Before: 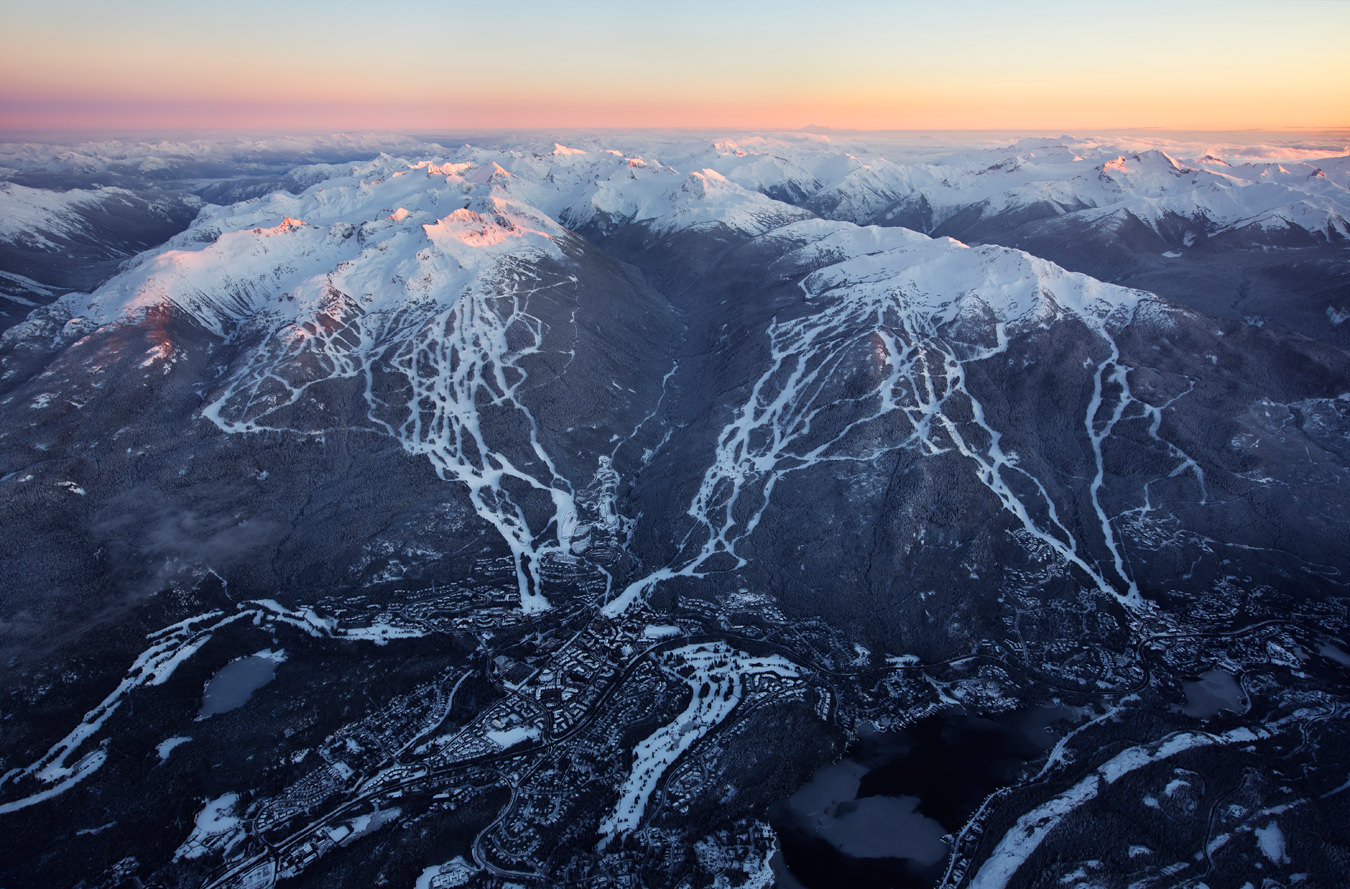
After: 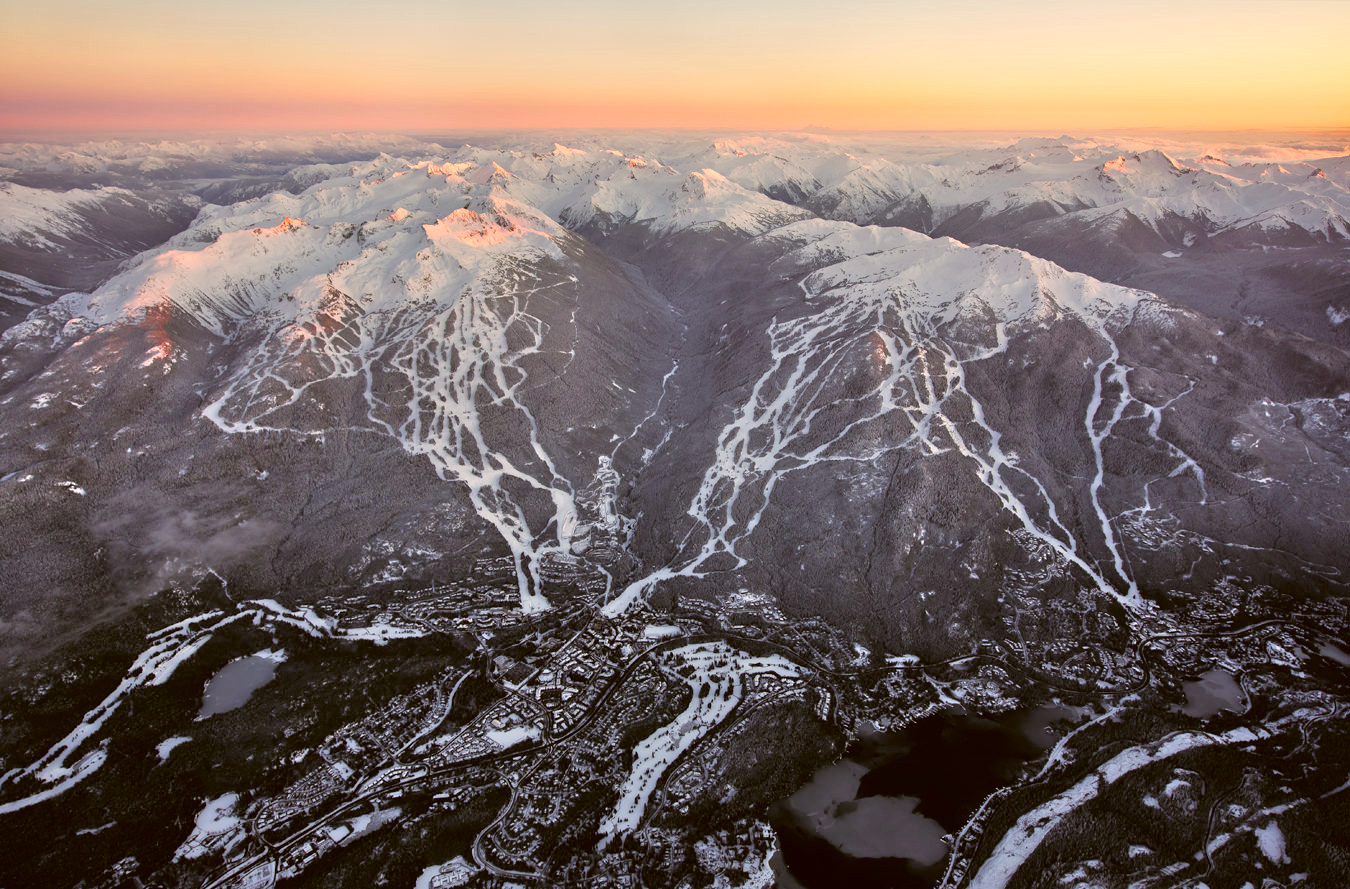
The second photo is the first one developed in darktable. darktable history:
tone equalizer: -7 EV 0.15 EV, -6 EV 0.6 EV, -5 EV 1.15 EV, -4 EV 1.33 EV, -3 EV 1.15 EV, -2 EV 0.6 EV, -1 EV 0.15 EV, mask exposure compensation -0.5 EV
color correction: highlights a* 8.98, highlights b* 15.09, shadows a* -0.49, shadows b* 26.52
